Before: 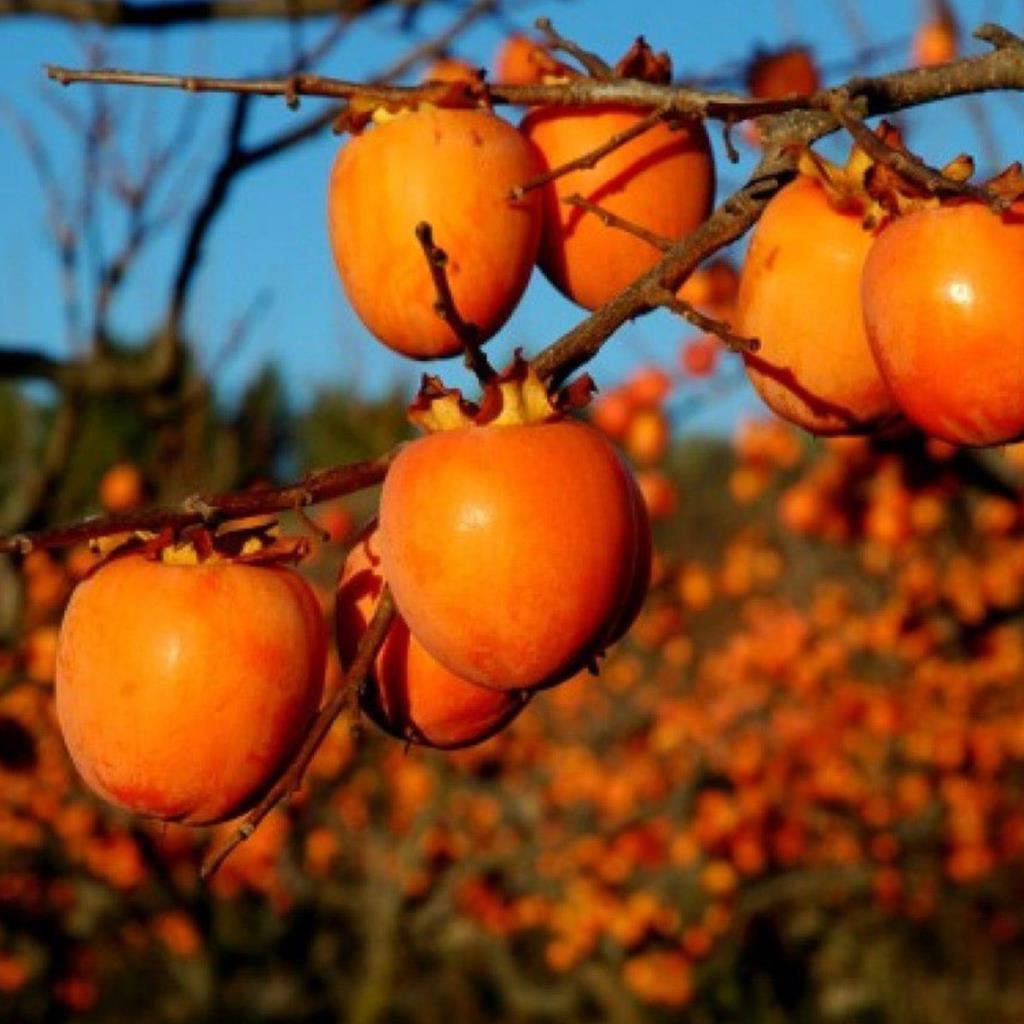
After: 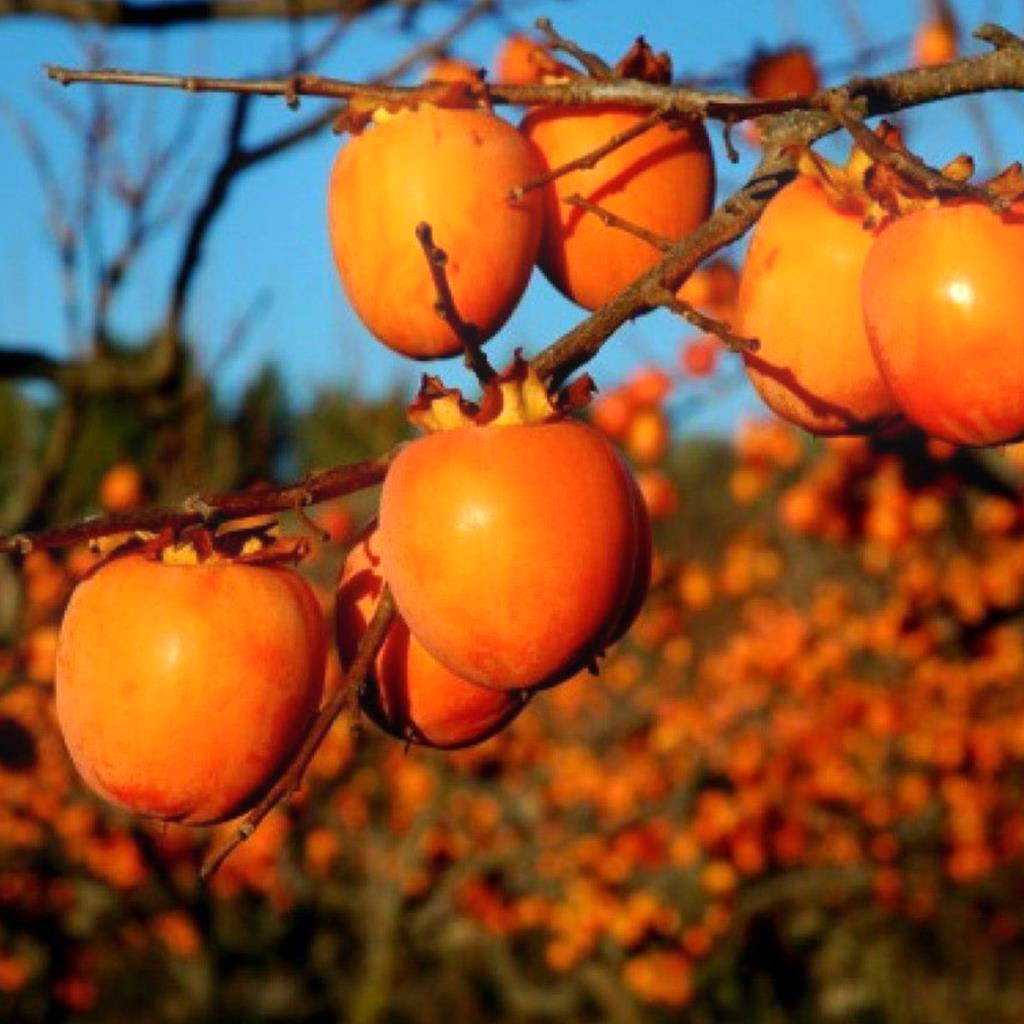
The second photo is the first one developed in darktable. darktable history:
bloom: on, module defaults
exposure: exposure 0.217 EV, compensate highlight preservation false
